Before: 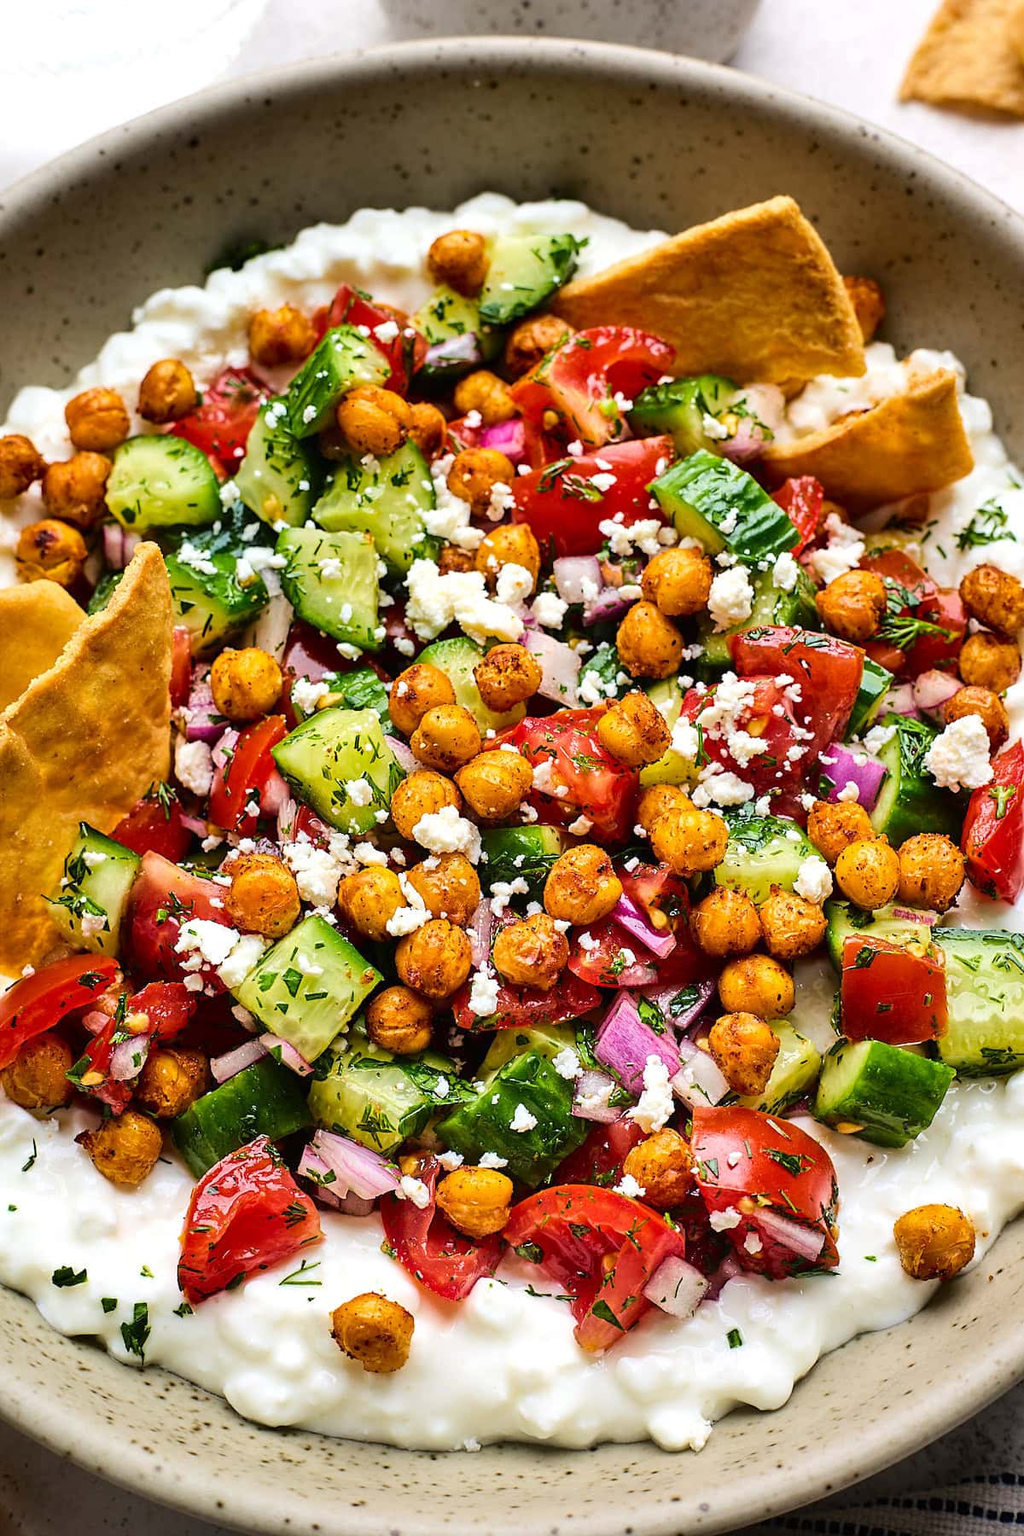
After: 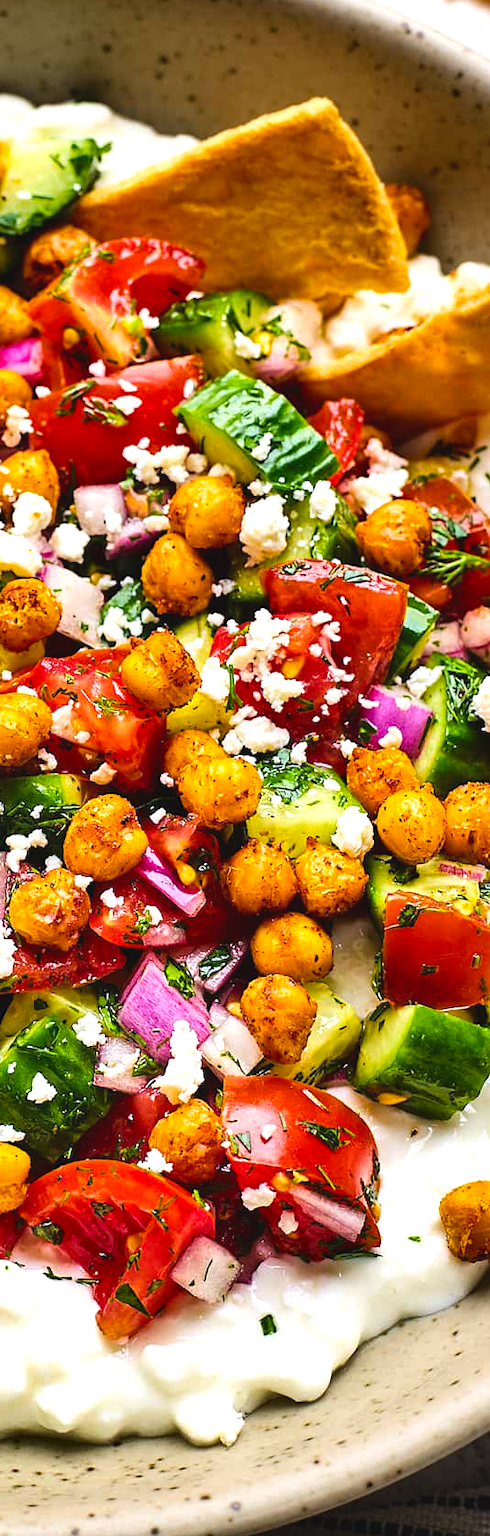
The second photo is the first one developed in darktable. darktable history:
crop: left 47.361%, top 6.857%, right 8.029%
color balance rgb: global offset › luminance 0.479%, global offset › hue 58.17°, perceptual saturation grading › global saturation 17.67%, perceptual brilliance grading › global brilliance 1.347%, perceptual brilliance grading › highlights -3.552%, global vibrance 9.34%
tone equalizer: -8 EV -0.441 EV, -7 EV -0.4 EV, -6 EV -0.327 EV, -5 EV -0.231 EV, -3 EV 0.214 EV, -2 EV 0.326 EV, -1 EV 0.371 EV, +0 EV 0.446 EV
shadows and highlights: soften with gaussian
